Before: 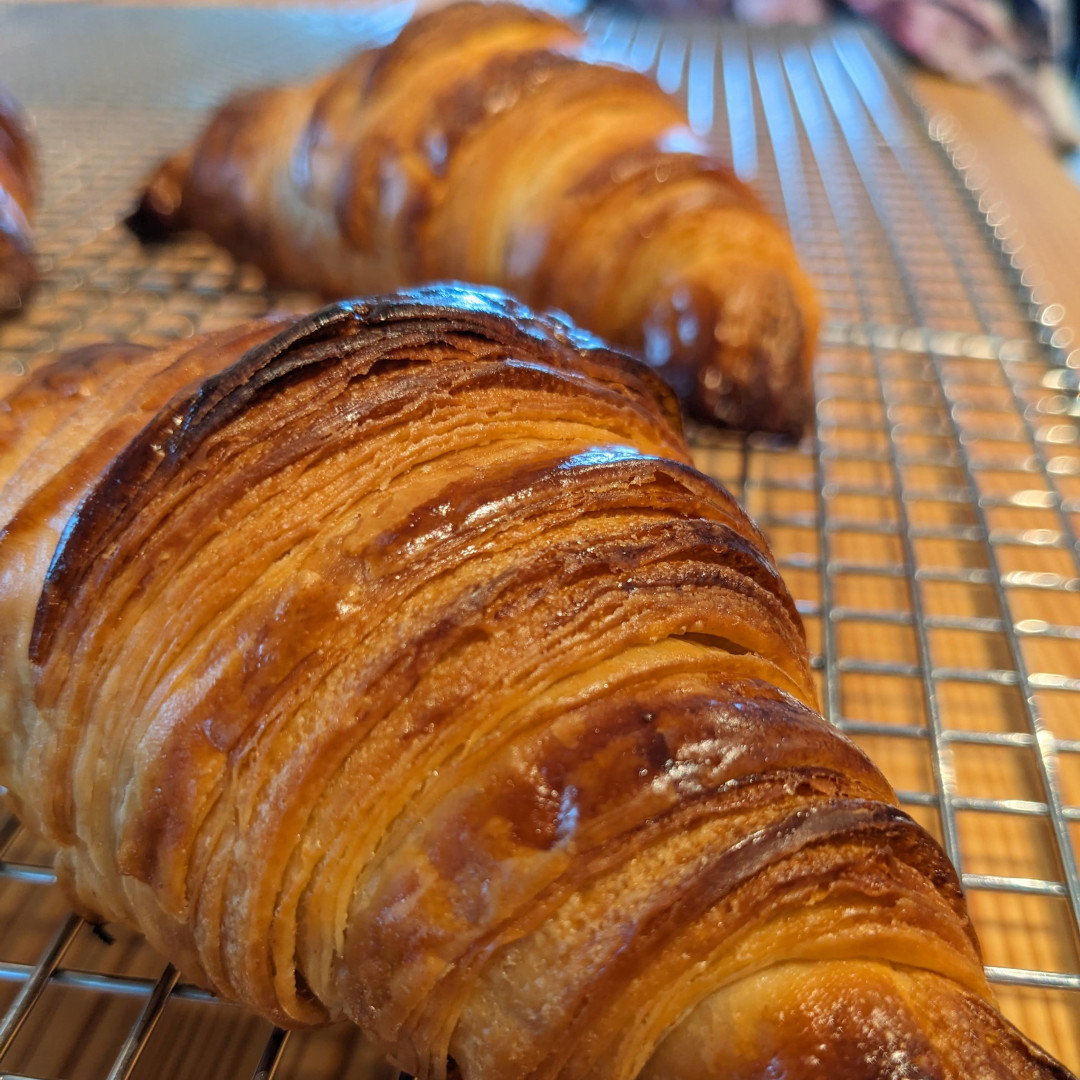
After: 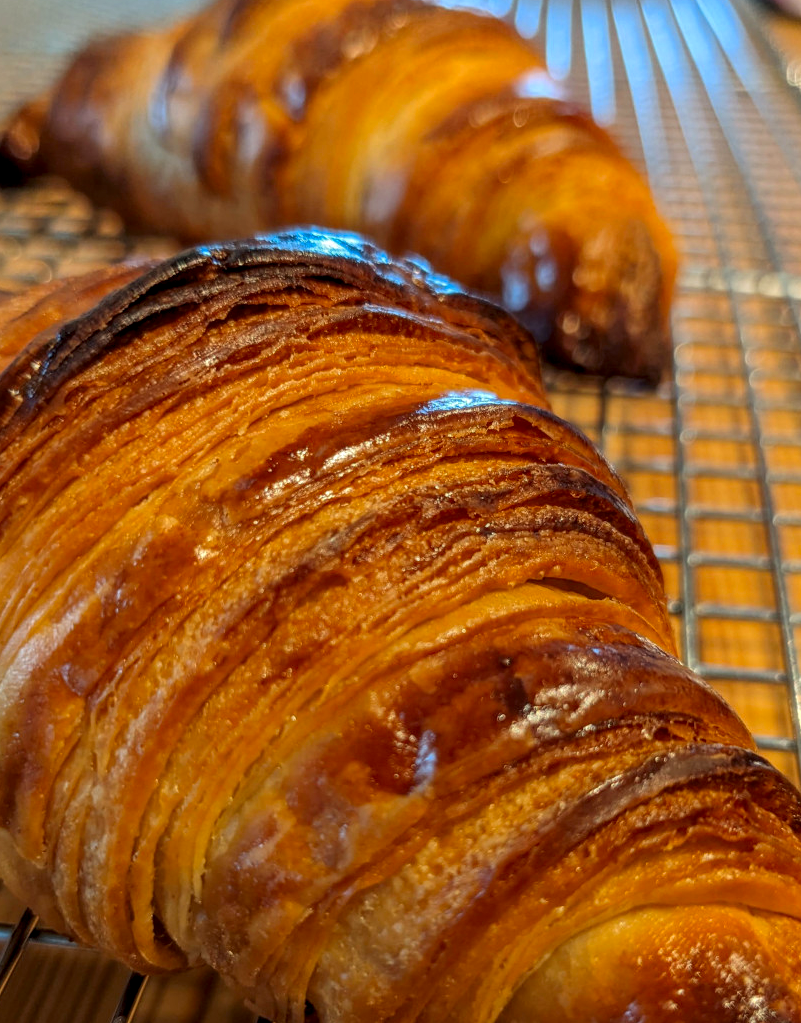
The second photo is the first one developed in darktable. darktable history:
crop and rotate: left 13.15%, top 5.251%, right 12.609%
tone equalizer: on, module defaults
vibrance: vibrance 95.34%
rgb curve: curves: ch2 [(0, 0) (0.567, 0.512) (1, 1)], mode RGB, independent channels
local contrast: detail 130%
white balance: red 1, blue 1
